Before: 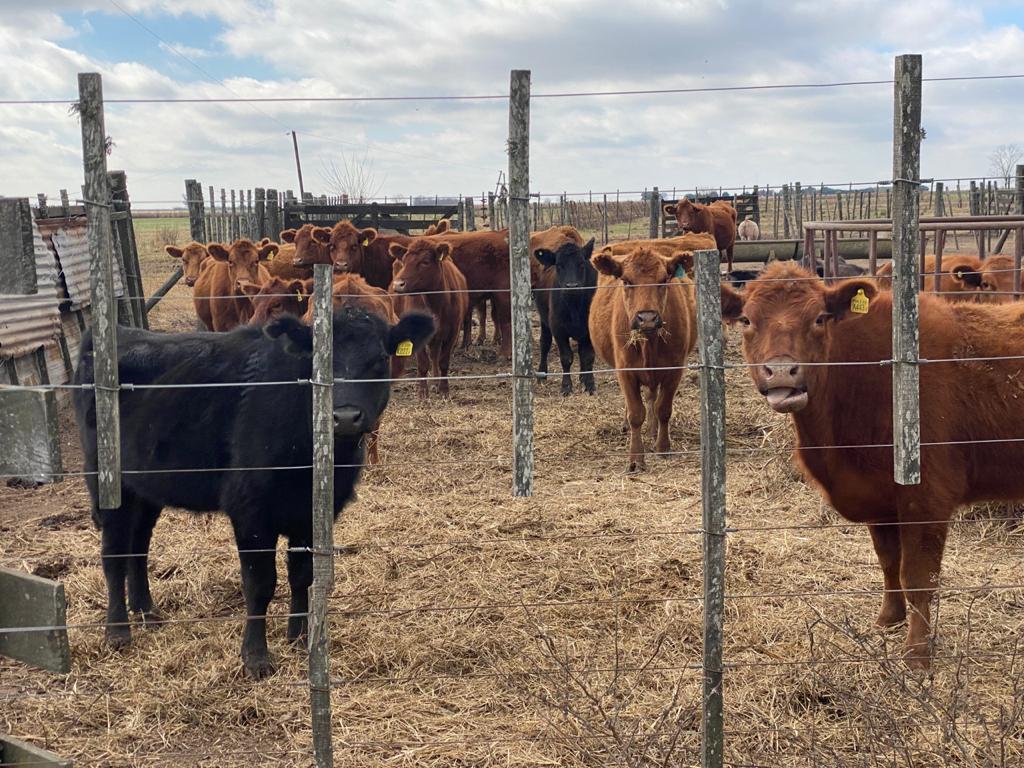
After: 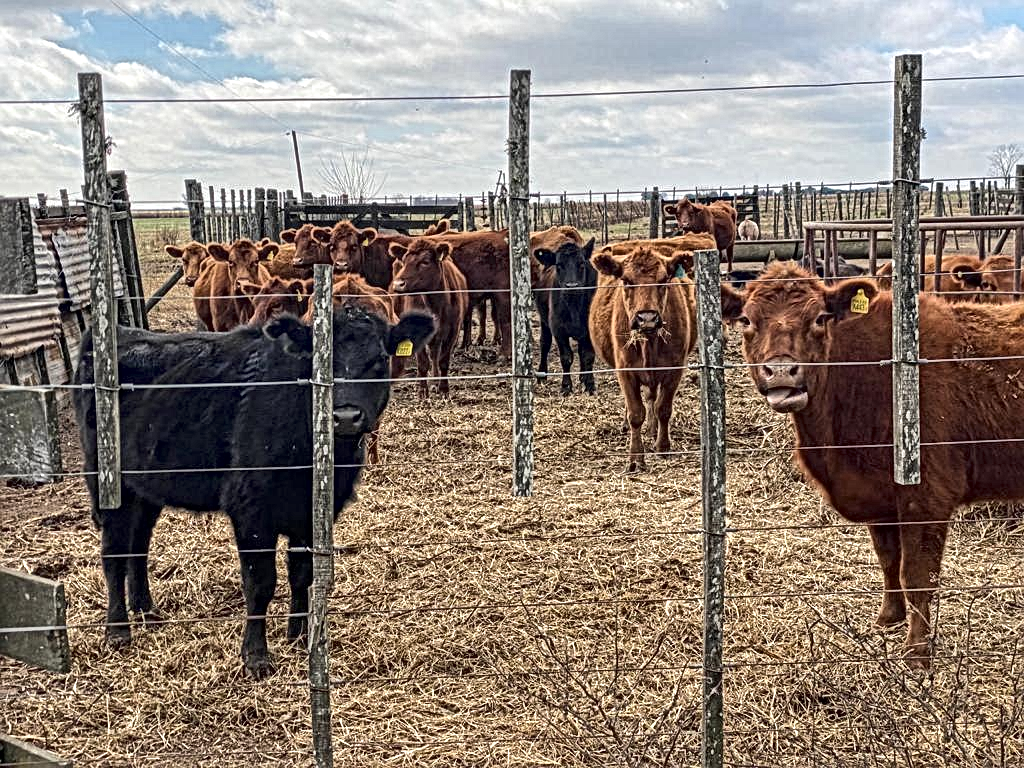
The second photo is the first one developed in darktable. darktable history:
local contrast: mode bilateral grid, contrast 21, coarseness 4, detail 298%, midtone range 0.2
